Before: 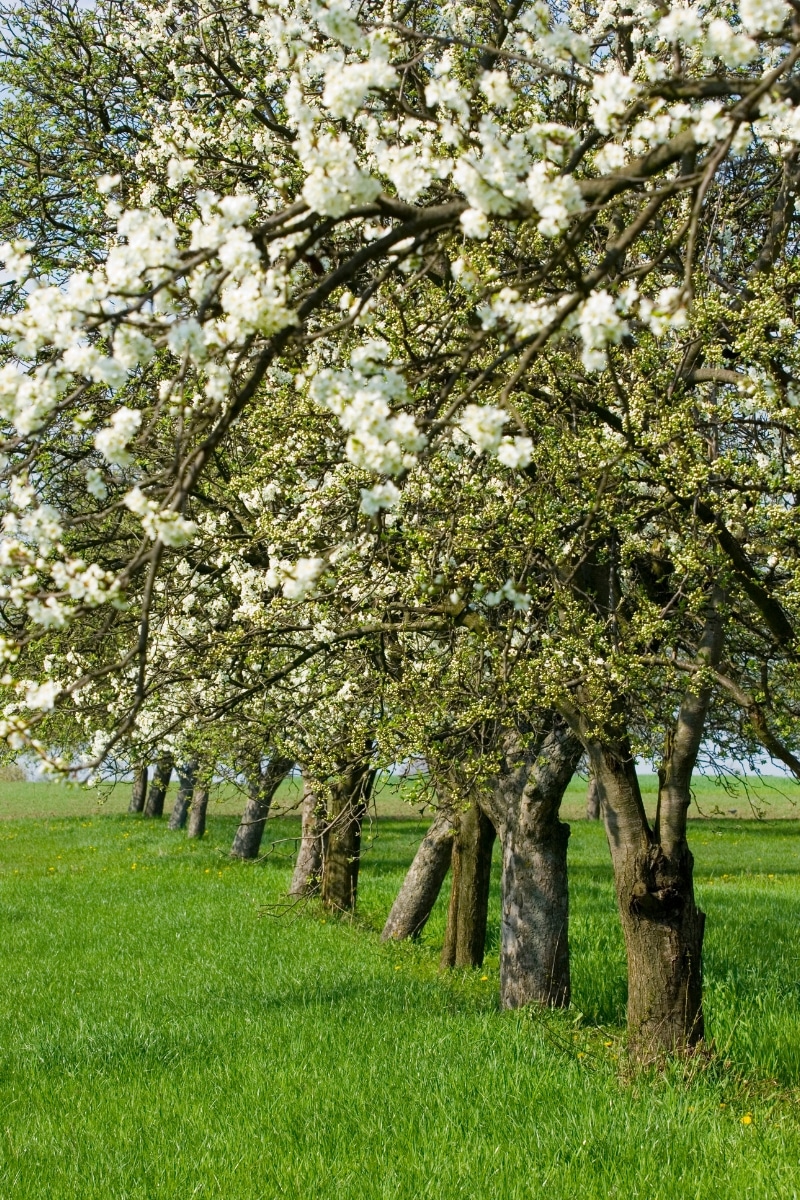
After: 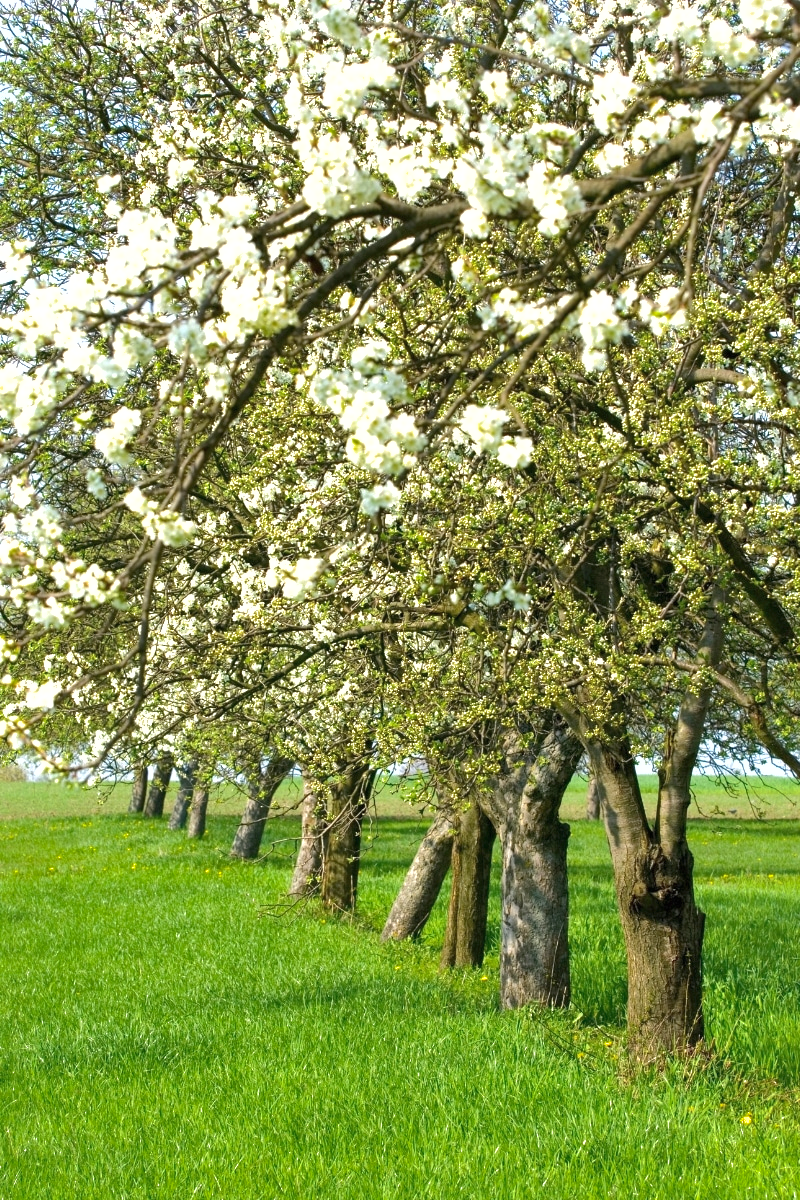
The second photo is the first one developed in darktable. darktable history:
shadows and highlights: on, module defaults
exposure: black level correction 0, exposure 0.7 EV, compensate exposure bias true, compensate highlight preservation false
